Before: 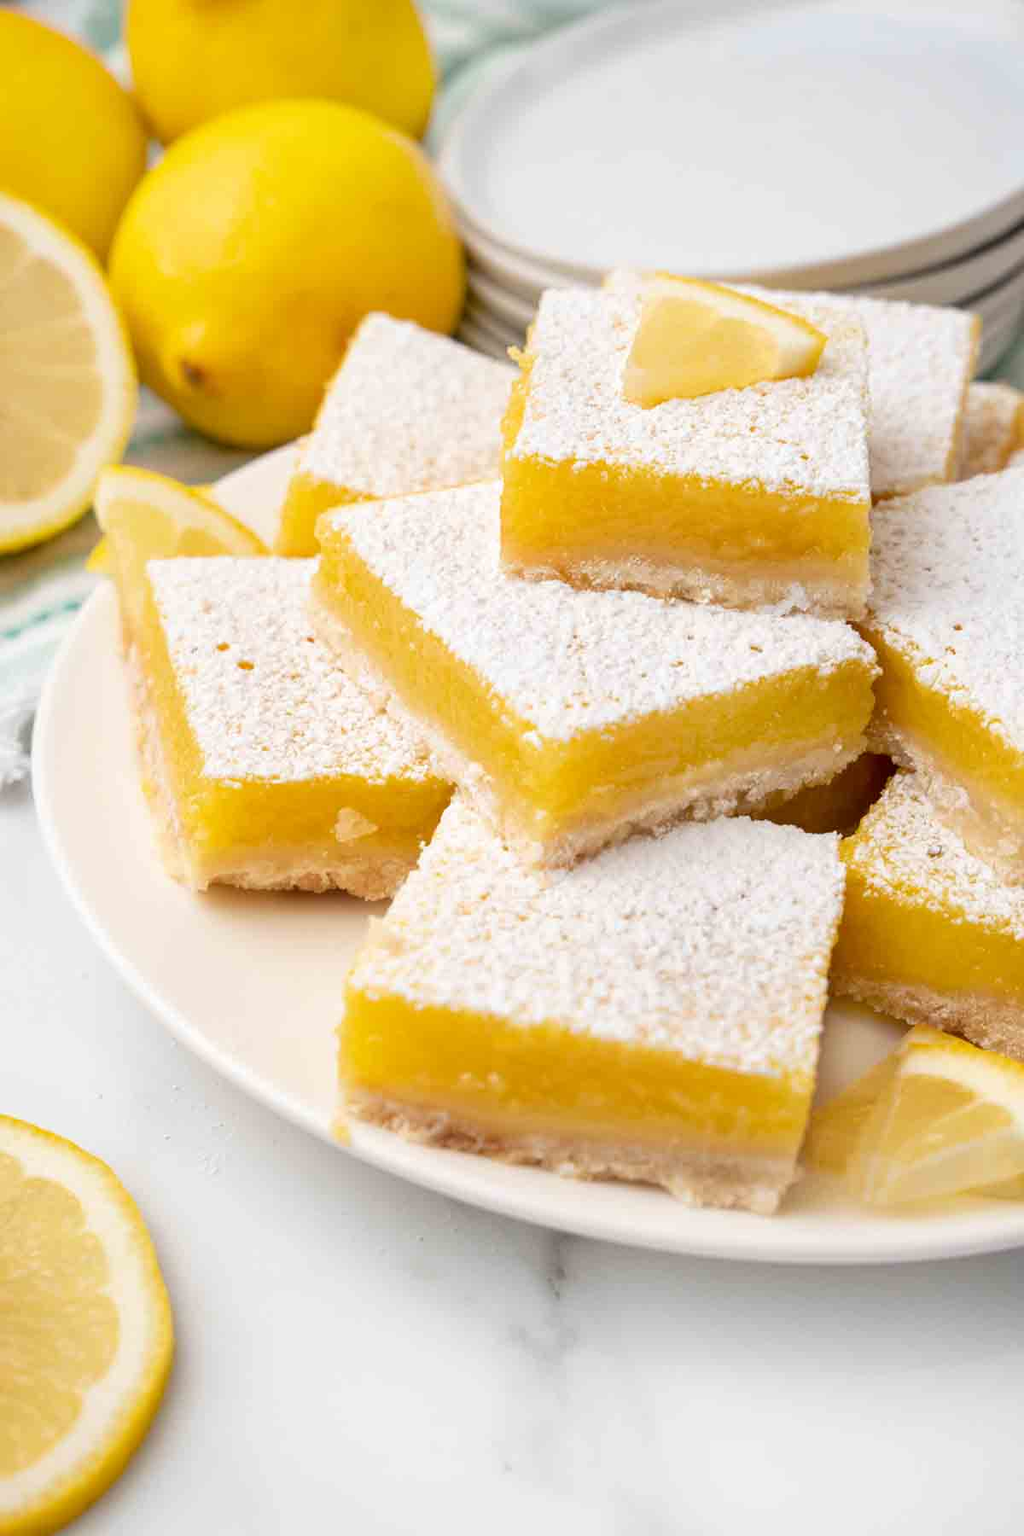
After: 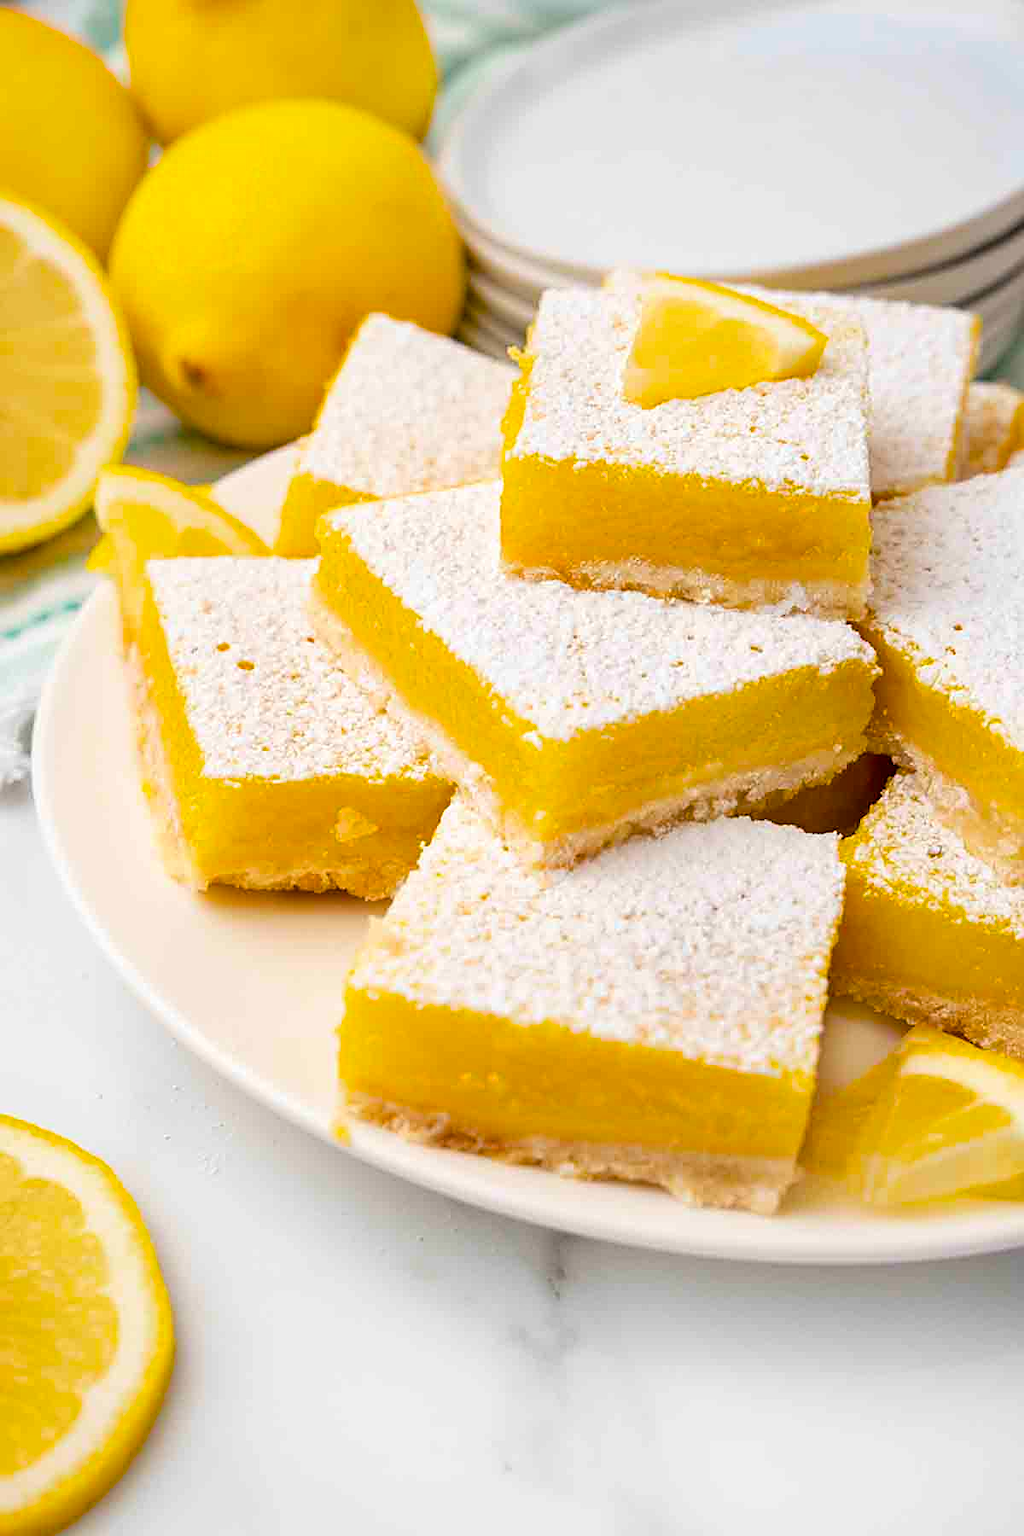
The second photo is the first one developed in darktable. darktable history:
tone equalizer: on, module defaults
color balance rgb: linear chroma grading › global chroma 15%, perceptual saturation grading › global saturation 30%
sharpen: on, module defaults
